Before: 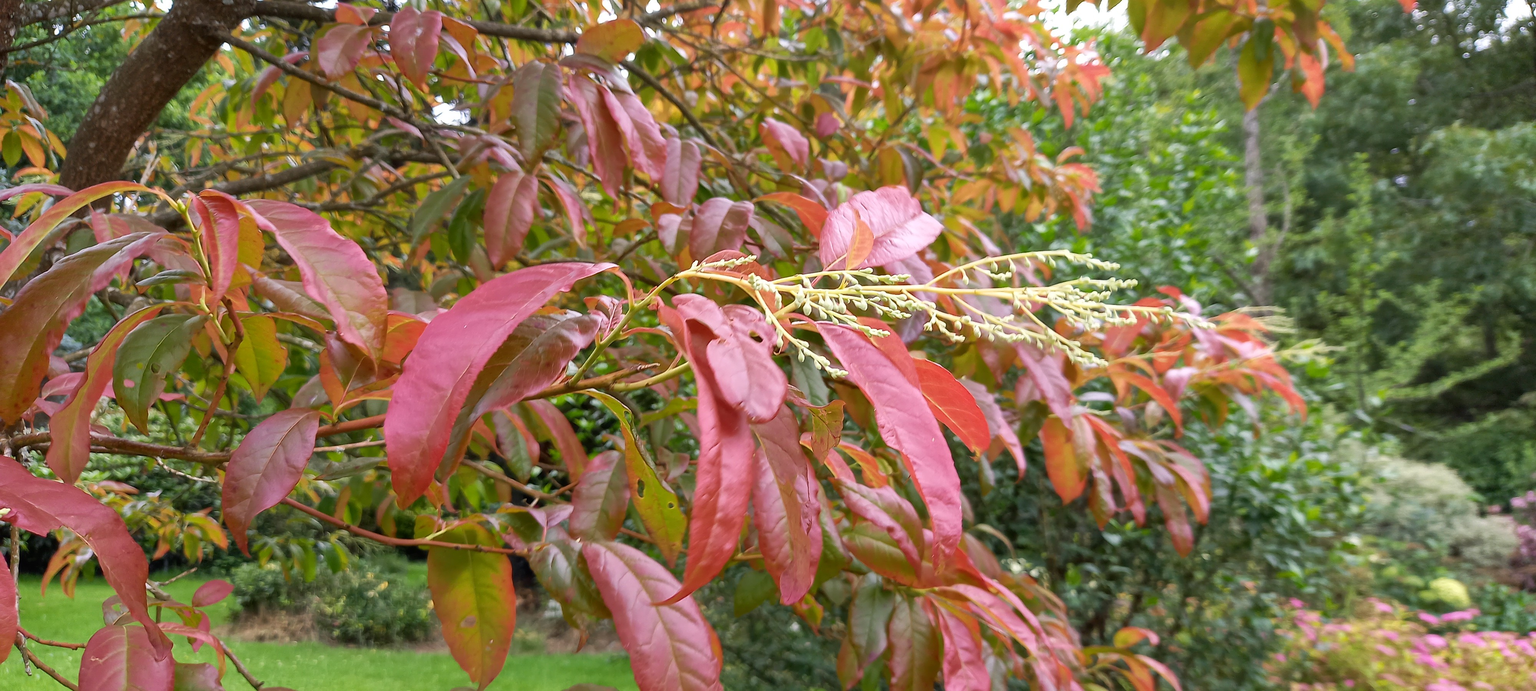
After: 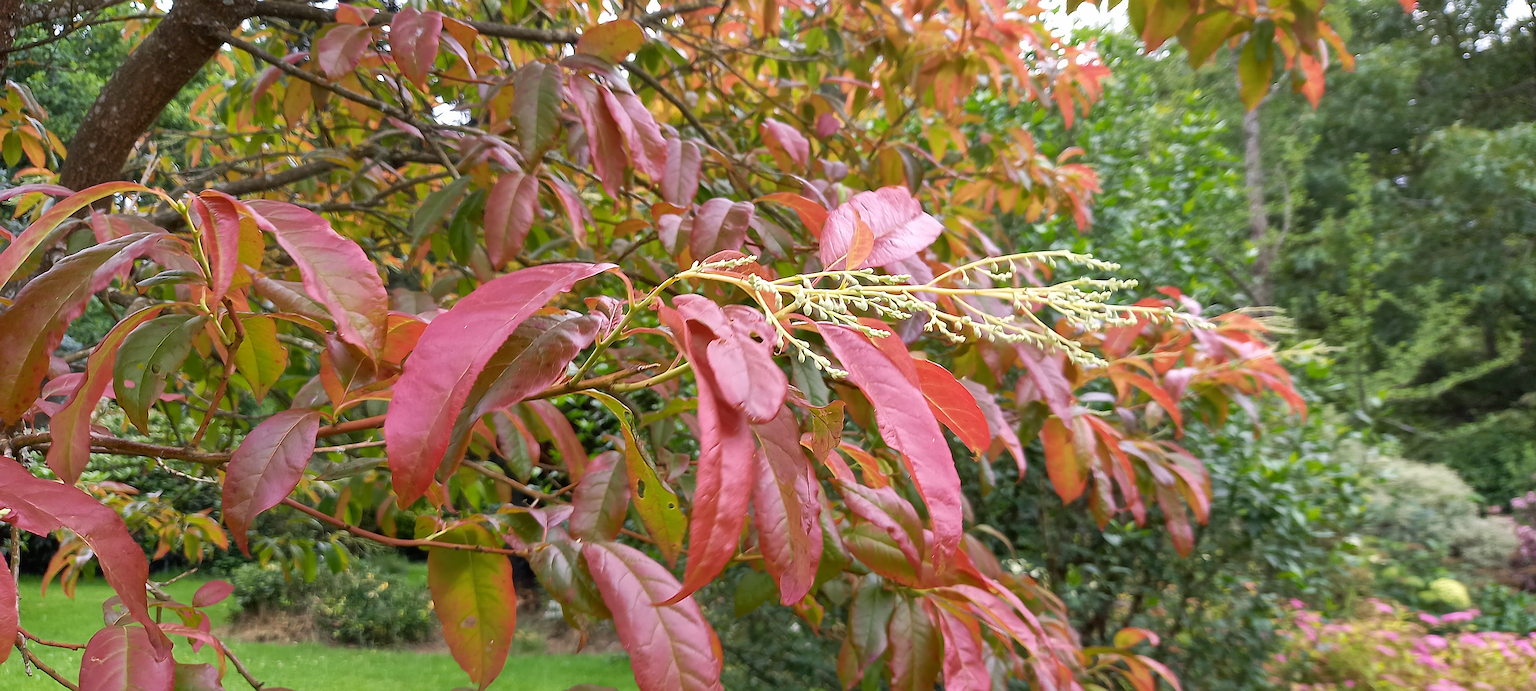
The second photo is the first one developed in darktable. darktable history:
sharpen: on, module defaults
tone equalizer: smoothing diameter 2.16%, edges refinement/feathering 18.21, mask exposure compensation -1.57 EV, filter diffusion 5
